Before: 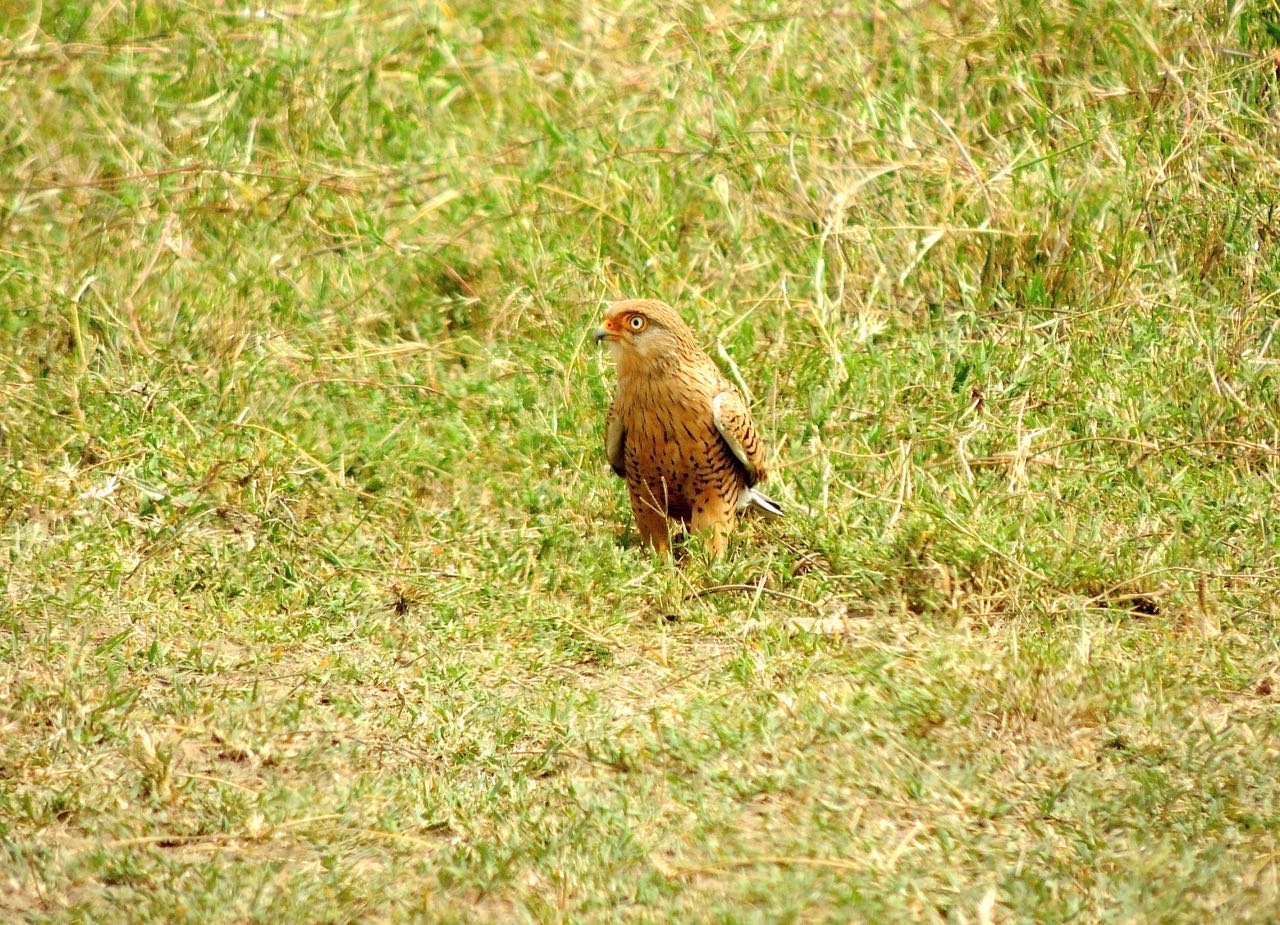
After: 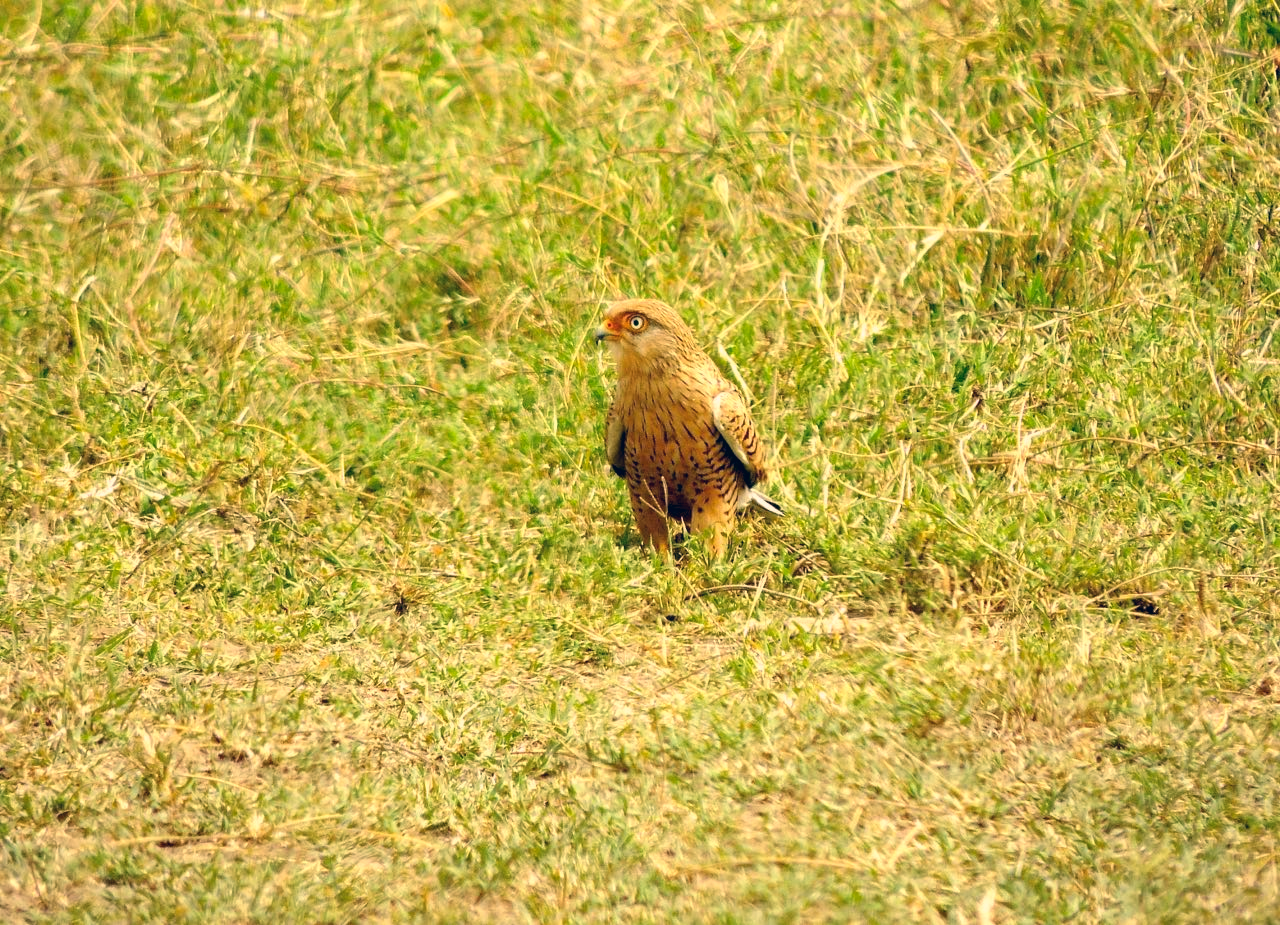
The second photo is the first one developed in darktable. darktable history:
color correction: highlights a* 10.3, highlights b* 14.41, shadows a* -9.94, shadows b* -15.04
